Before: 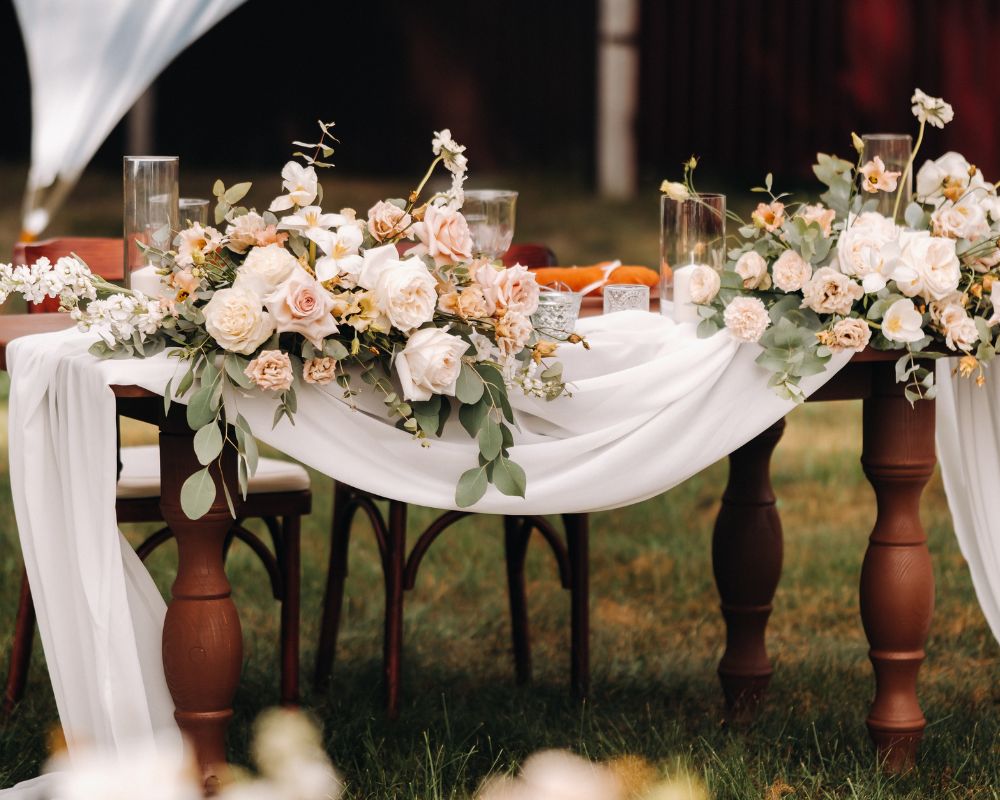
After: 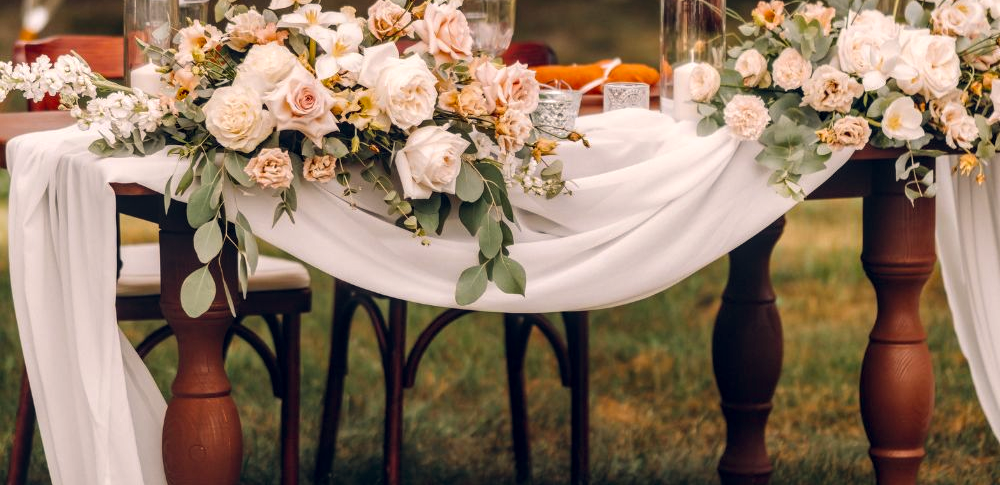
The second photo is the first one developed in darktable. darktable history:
crop and rotate: top 25.357%, bottom 13.942%
color balance rgb: shadows lift › hue 87.51°, highlights gain › chroma 1.62%, highlights gain › hue 55.1°, global offset › chroma 0.06%, global offset › hue 253.66°, linear chroma grading › global chroma 0.5%, perceptual saturation grading › global saturation 16.38%
local contrast: on, module defaults
